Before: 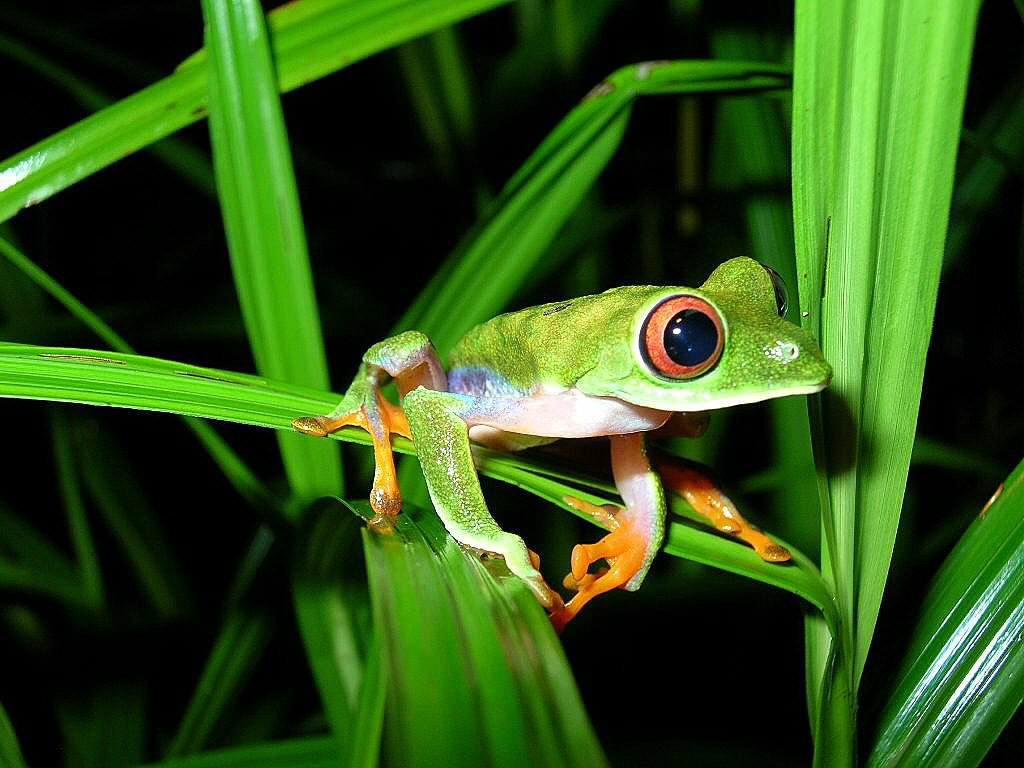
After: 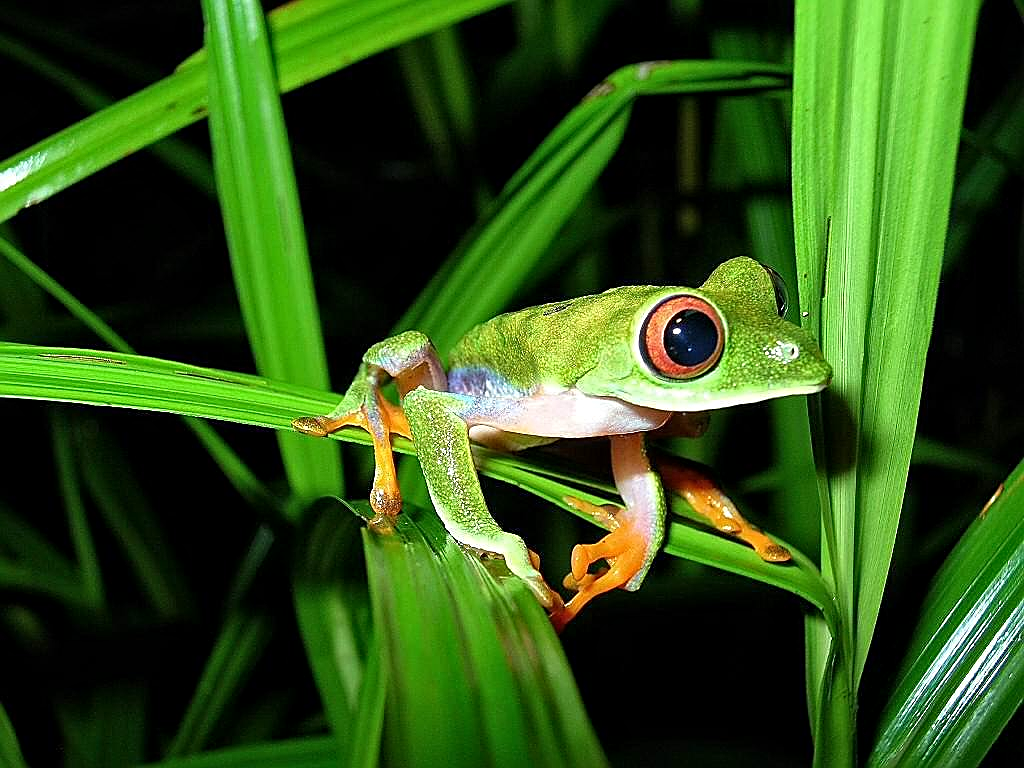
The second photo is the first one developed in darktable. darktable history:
local contrast: mode bilateral grid, contrast 28, coarseness 15, detail 116%, midtone range 0.2
sharpen: on, module defaults
